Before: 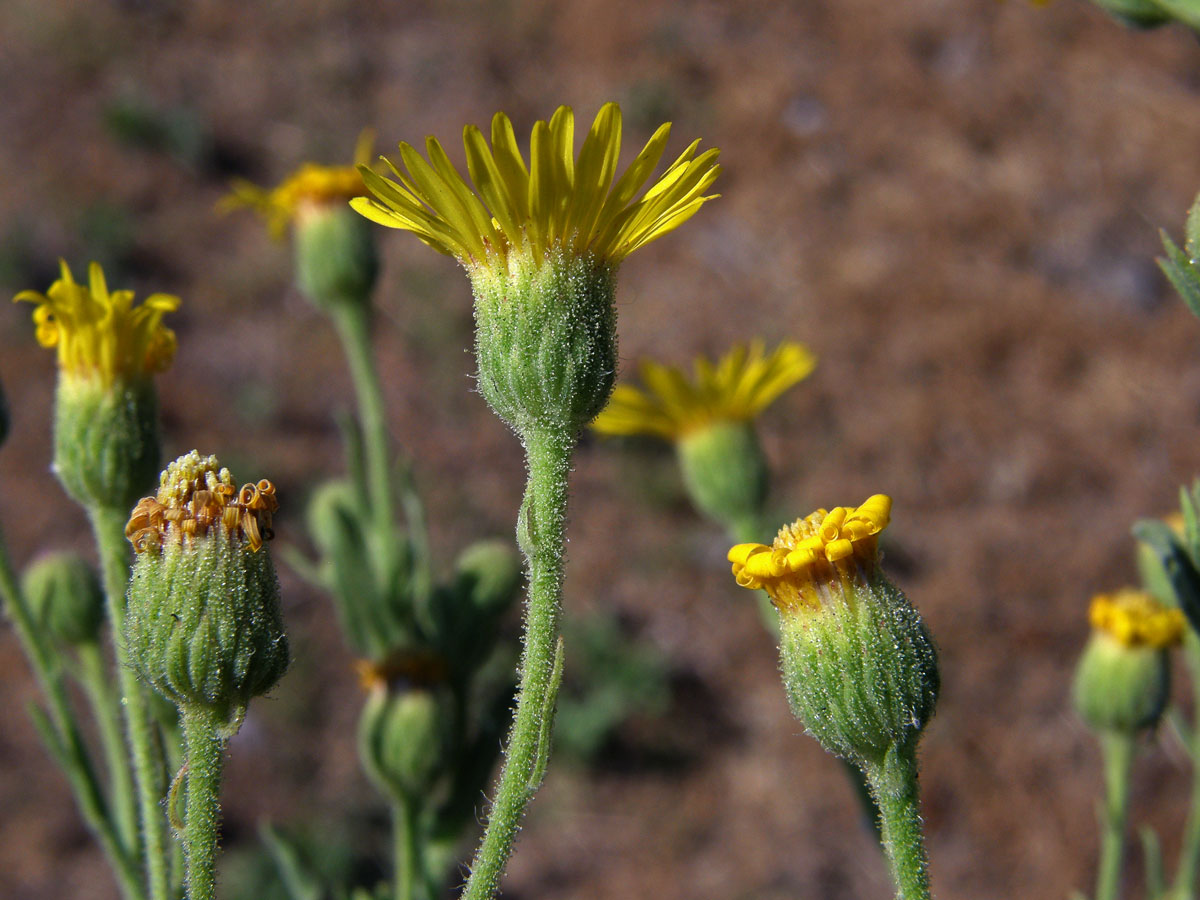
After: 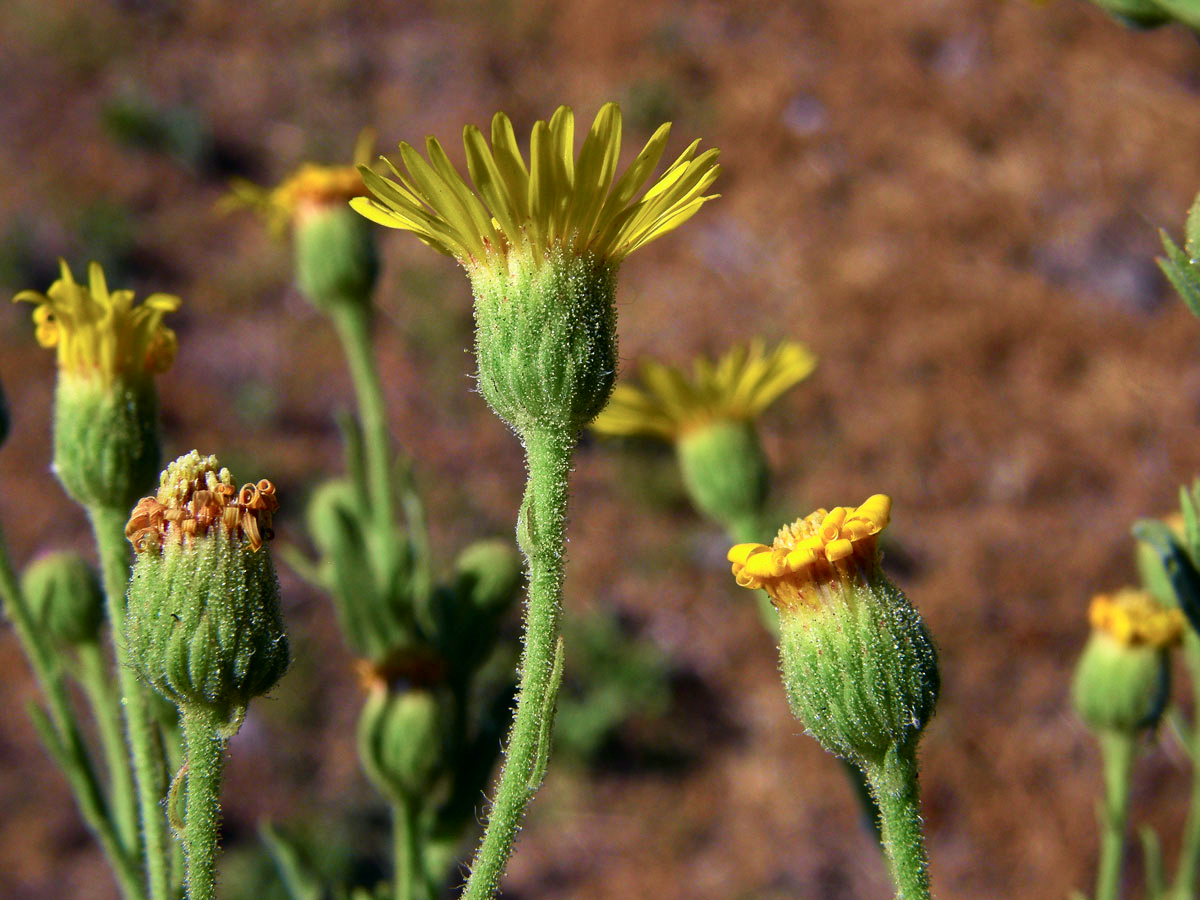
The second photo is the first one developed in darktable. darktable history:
velvia: on, module defaults
exposure: exposure 0.166 EV, compensate exposure bias true, compensate highlight preservation false
vignetting: fall-off start 100.73%, saturation -0.003, unbound false
tone curve: curves: ch0 [(0, 0) (0.058, 0.027) (0.214, 0.183) (0.304, 0.288) (0.522, 0.549) (0.658, 0.7) (0.741, 0.775) (0.844, 0.866) (0.986, 0.957)]; ch1 [(0, 0) (0.172, 0.123) (0.312, 0.296) (0.437, 0.429) (0.471, 0.469) (0.502, 0.5) (0.513, 0.515) (0.572, 0.603) (0.617, 0.653) (0.68, 0.724) (0.889, 0.924) (1, 1)]; ch2 [(0, 0) (0.411, 0.424) (0.489, 0.49) (0.502, 0.5) (0.517, 0.519) (0.549, 0.578) (0.604, 0.628) (0.693, 0.686) (1, 1)], color space Lab, independent channels, preserve colors none
